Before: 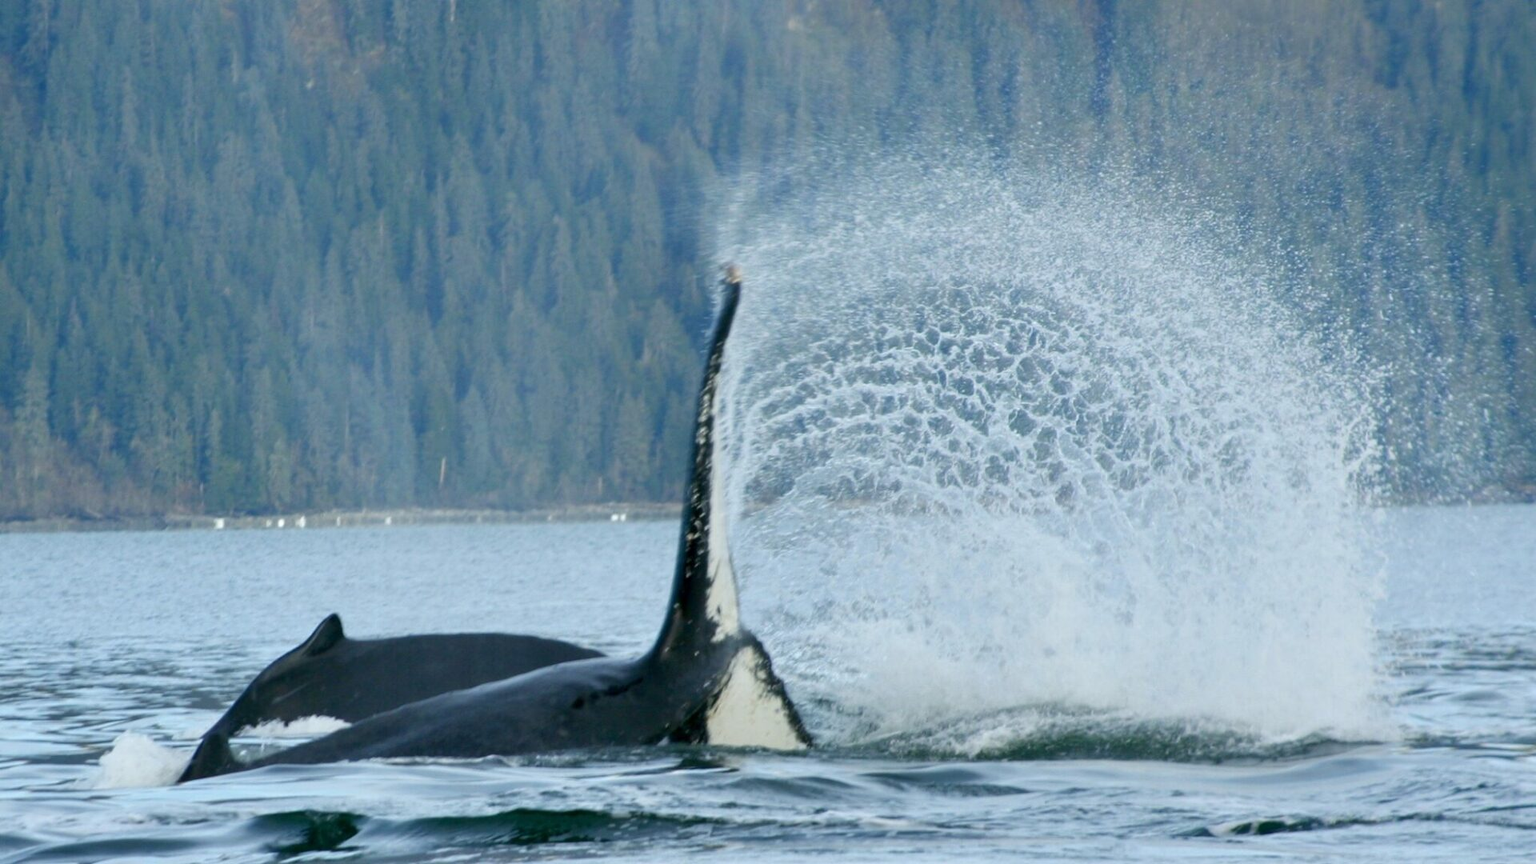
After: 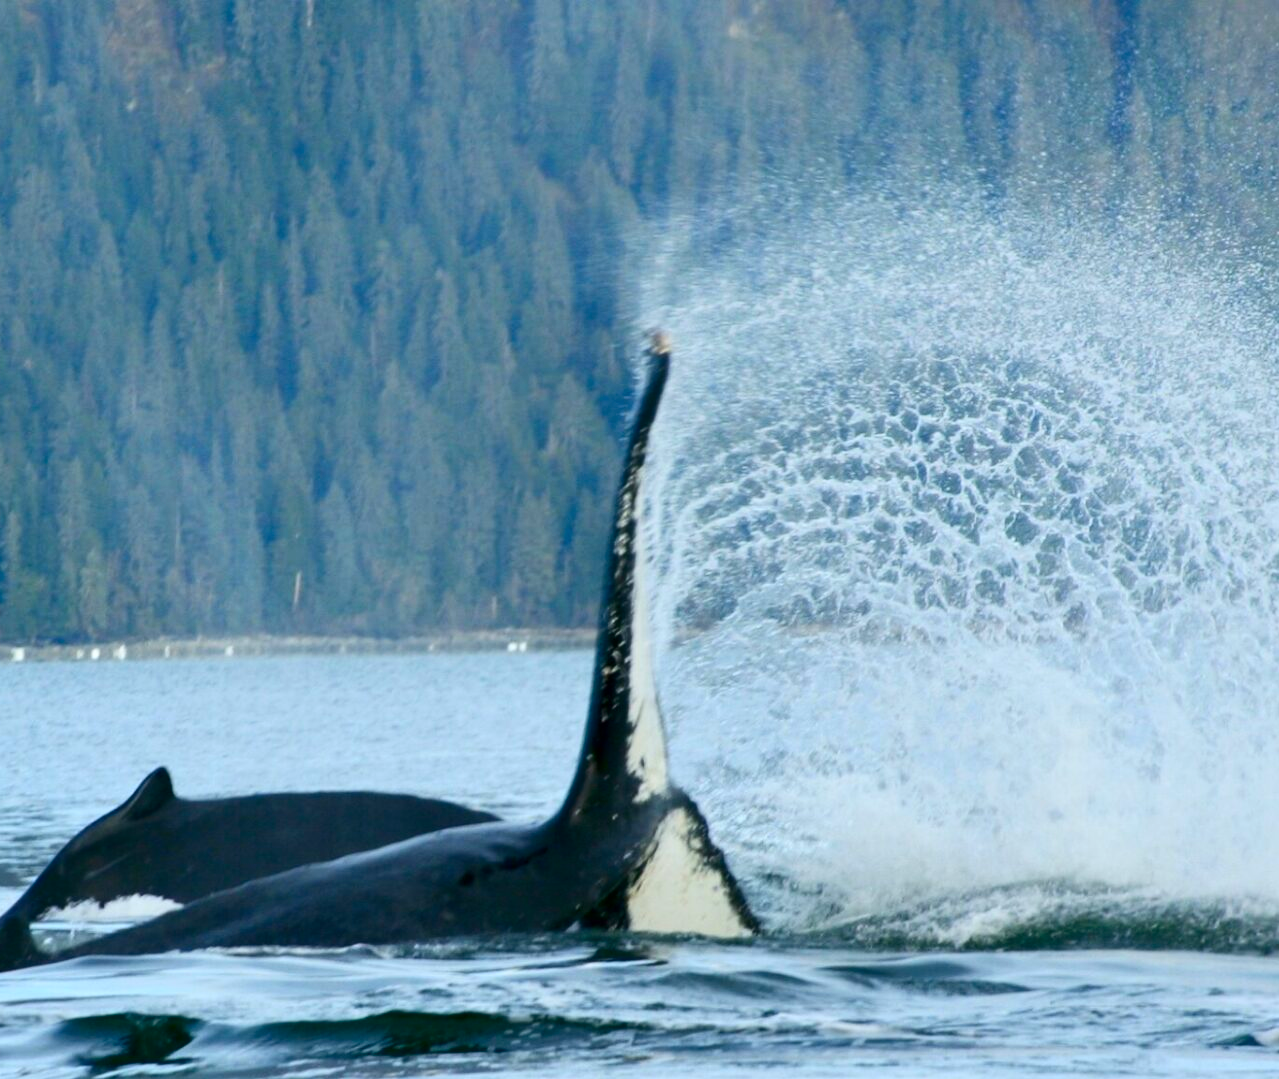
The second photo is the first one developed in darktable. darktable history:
crop and rotate: left 13.342%, right 19.991%
contrast brightness saturation: contrast 0.18, saturation 0.3
